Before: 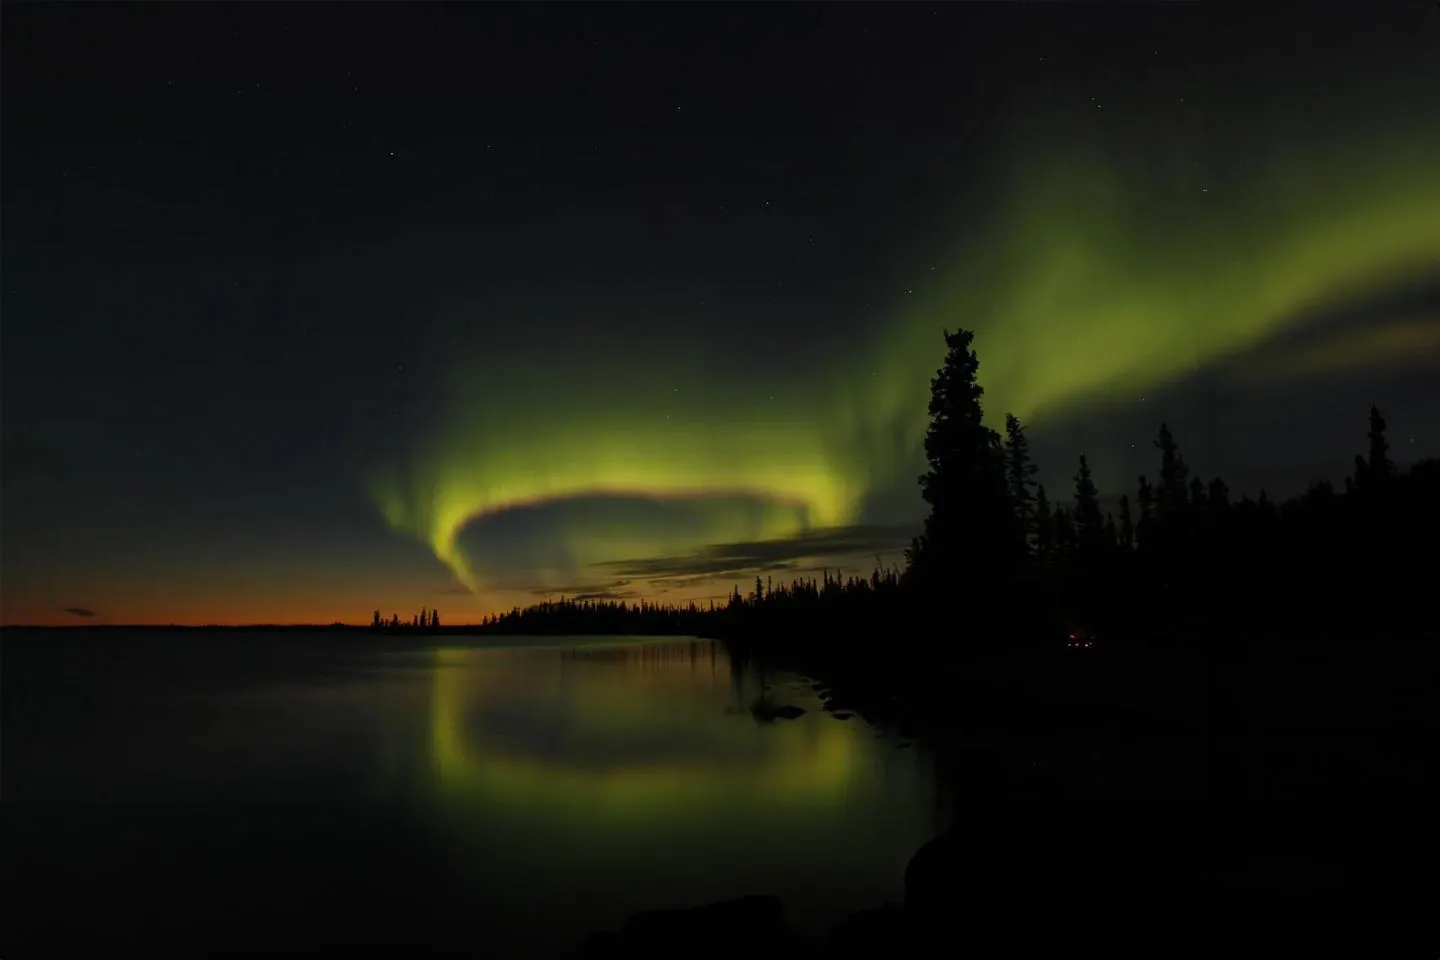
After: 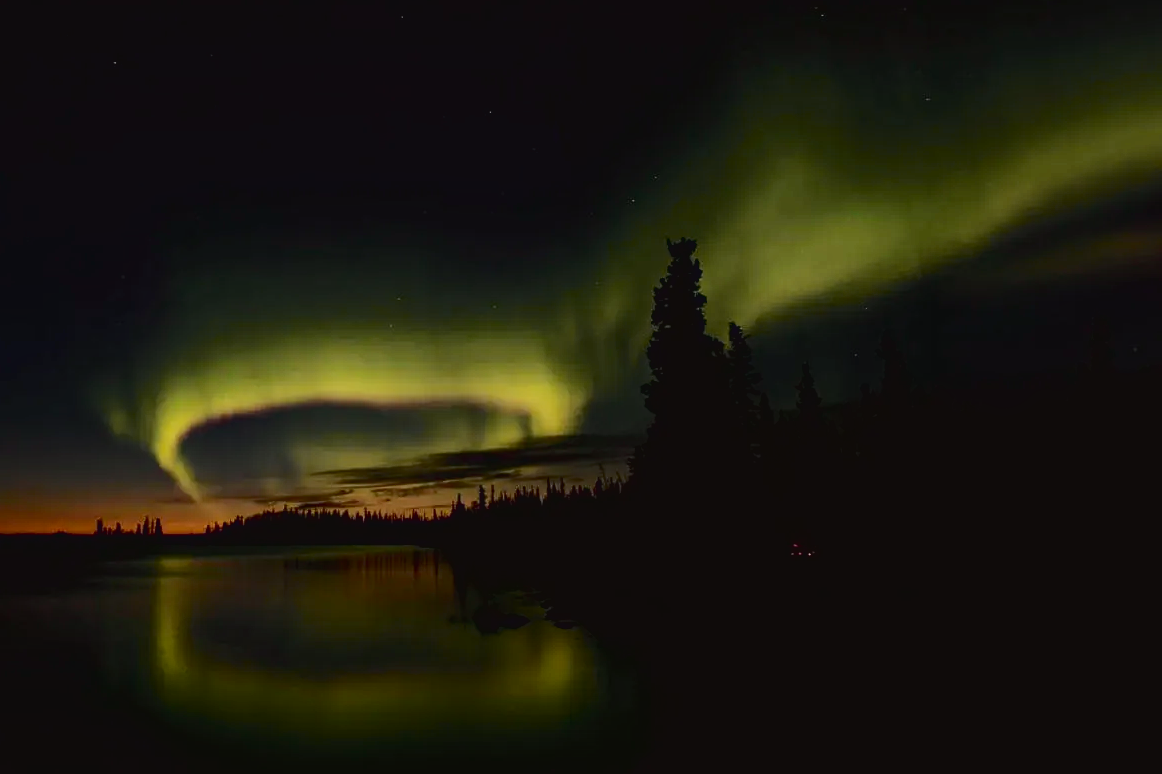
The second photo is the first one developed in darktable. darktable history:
exposure: black level correction 0.007, exposure 0.155 EV, compensate highlight preservation false
crop: left 19.251%, top 9.552%, right 0.001%, bottom 9.726%
haze removal: adaptive false
tone curve: curves: ch0 [(0, 0.032) (0.094, 0.08) (0.265, 0.208) (0.41, 0.417) (0.485, 0.524) (0.638, 0.673) (0.845, 0.828) (0.994, 0.964)]; ch1 [(0, 0) (0.161, 0.092) (0.37, 0.302) (0.437, 0.456) (0.469, 0.482) (0.498, 0.504) (0.576, 0.583) (0.644, 0.638) (0.725, 0.765) (1, 1)]; ch2 [(0, 0) (0.352, 0.403) (0.45, 0.469) (0.502, 0.504) (0.54, 0.521) (0.589, 0.576) (1, 1)], color space Lab, independent channels, preserve colors none
